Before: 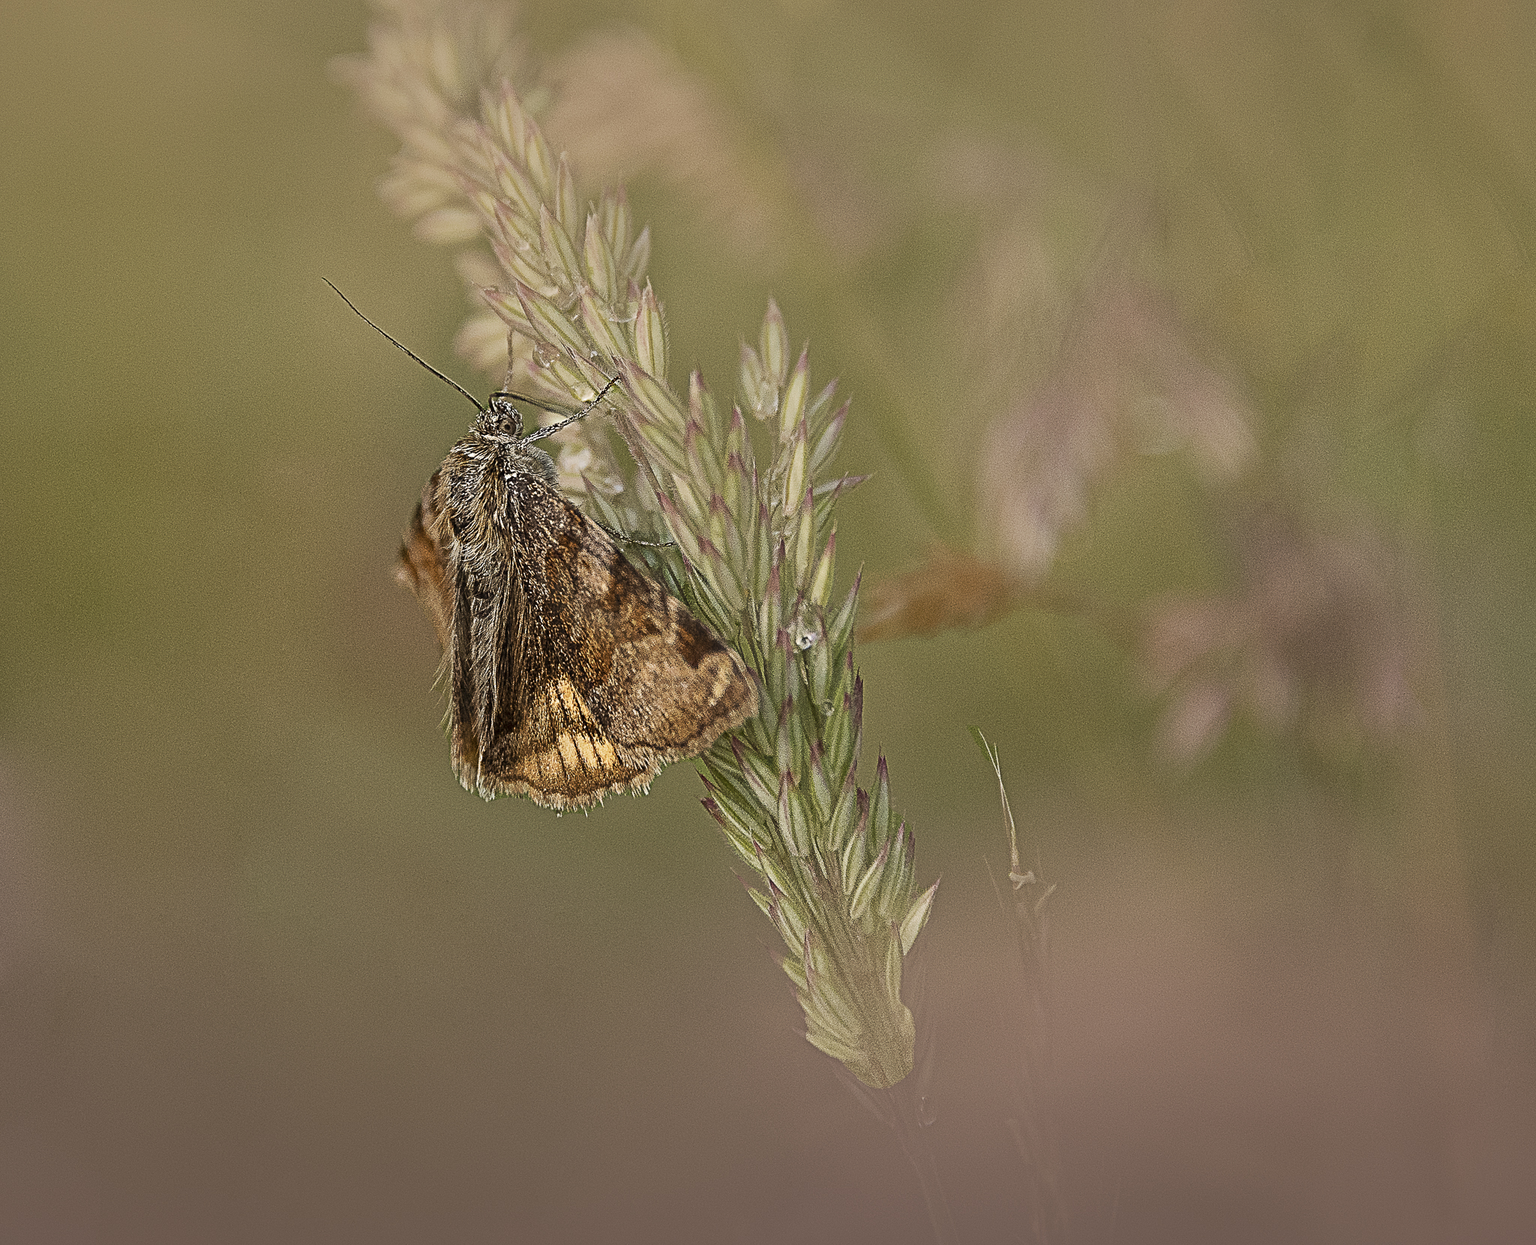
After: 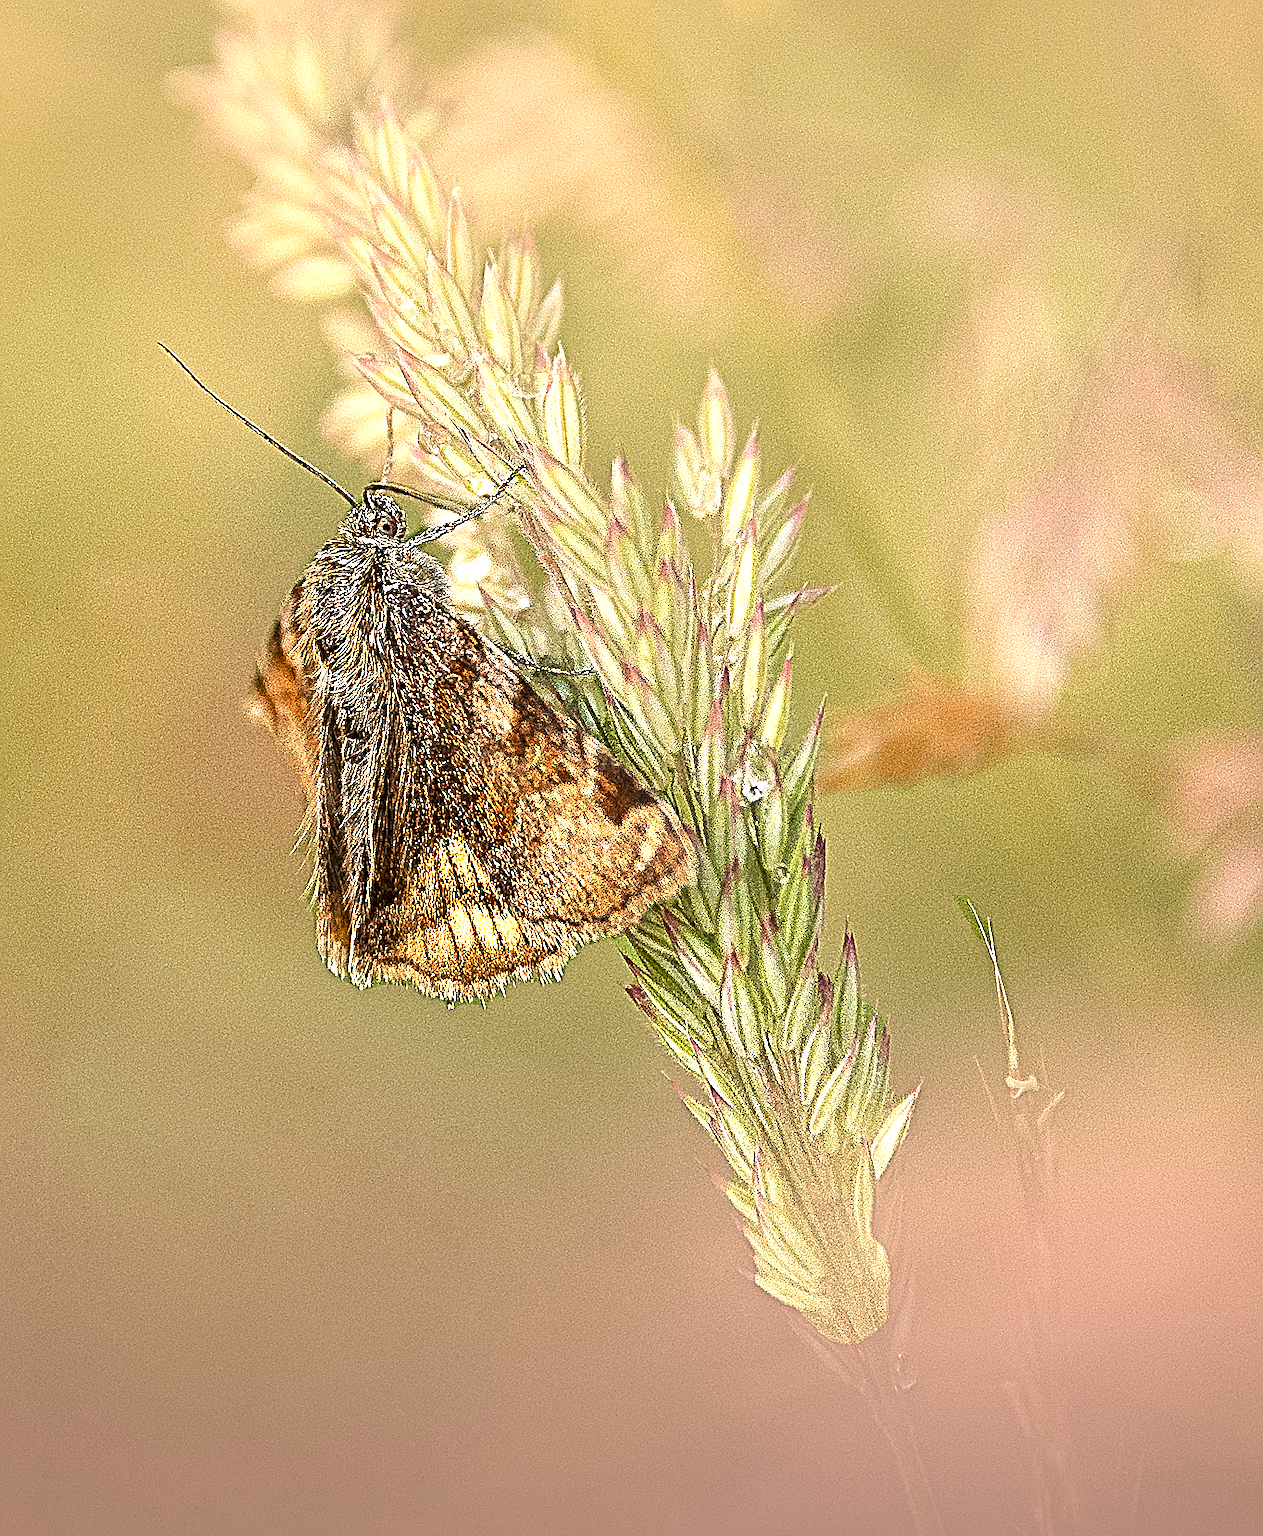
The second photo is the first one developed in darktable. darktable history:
crop and rotate: left 12.673%, right 20.66%
contrast brightness saturation: saturation 0.13
tone equalizer: -8 EV -0.417 EV, -7 EV -0.389 EV, -6 EV -0.333 EV, -5 EV -0.222 EV, -3 EV 0.222 EV, -2 EV 0.333 EV, -1 EV 0.389 EV, +0 EV 0.417 EV, edges refinement/feathering 500, mask exposure compensation -1.57 EV, preserve details no
sharpen: on, module defaults
exposure: black level correction 0, exposure 1 EV, compensate exposure bias true, compensate highlight preservation false
